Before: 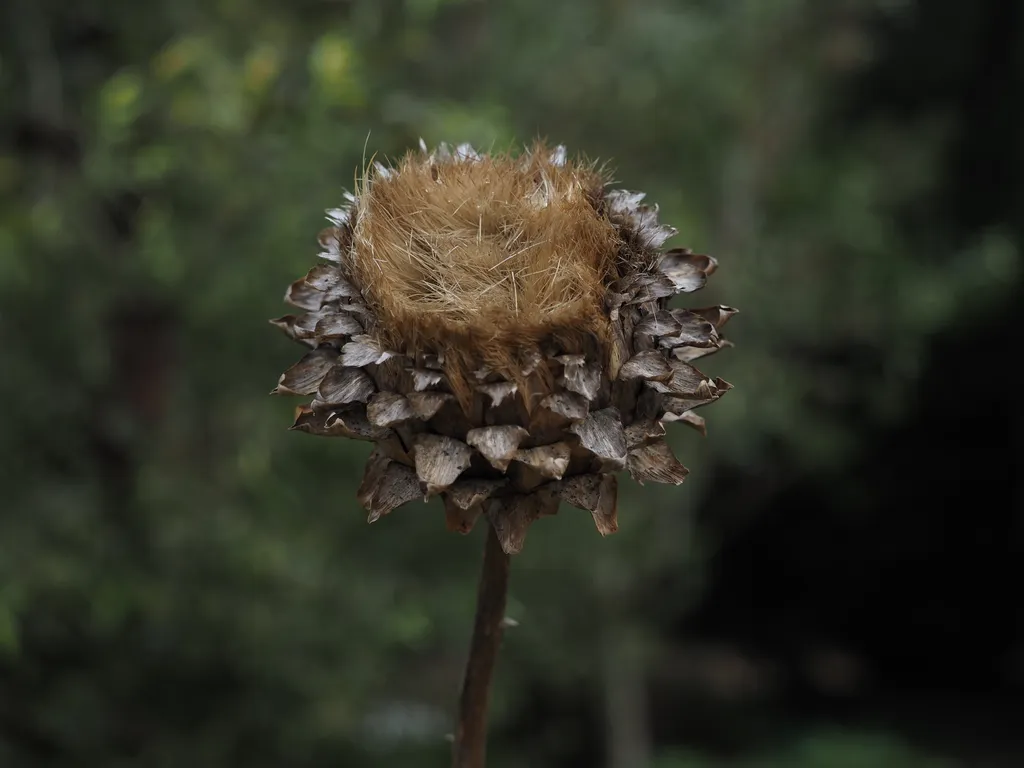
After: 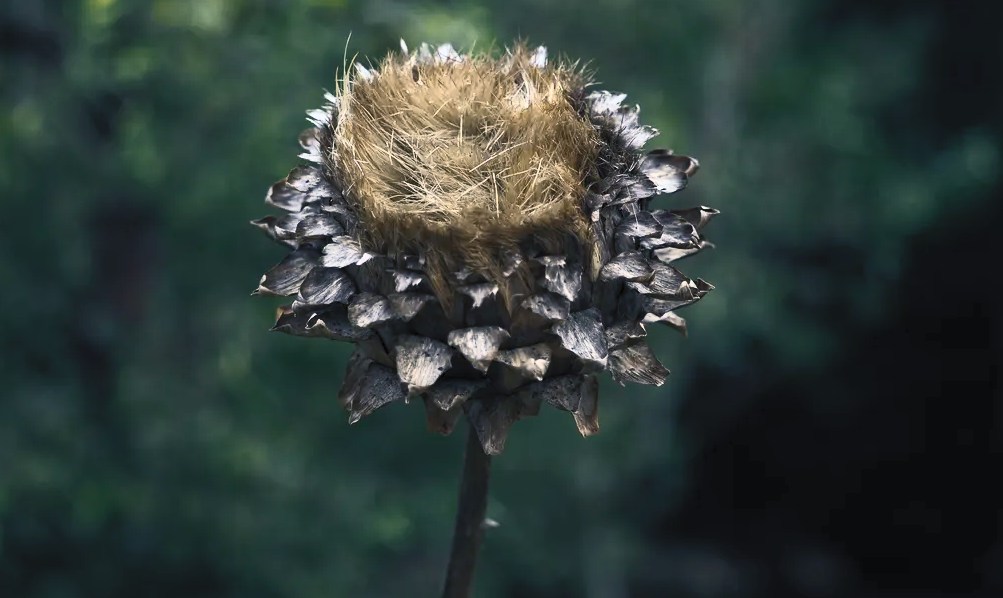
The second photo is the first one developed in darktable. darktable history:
crop and rotate: left 1.883%, top 12.95%, right 0.165%, bottom 9.184%
color balance rgb: shadows lift › luminance -40.826%, shadows lift › chroma 14.195%, shadows lift › hue 258.66°, perceptual saturation grading › global saturation 31.173%, global vibrance 41.948%
contrast brightness saturation: contrast 0.553, brightness 0.569, saturation -0.346
